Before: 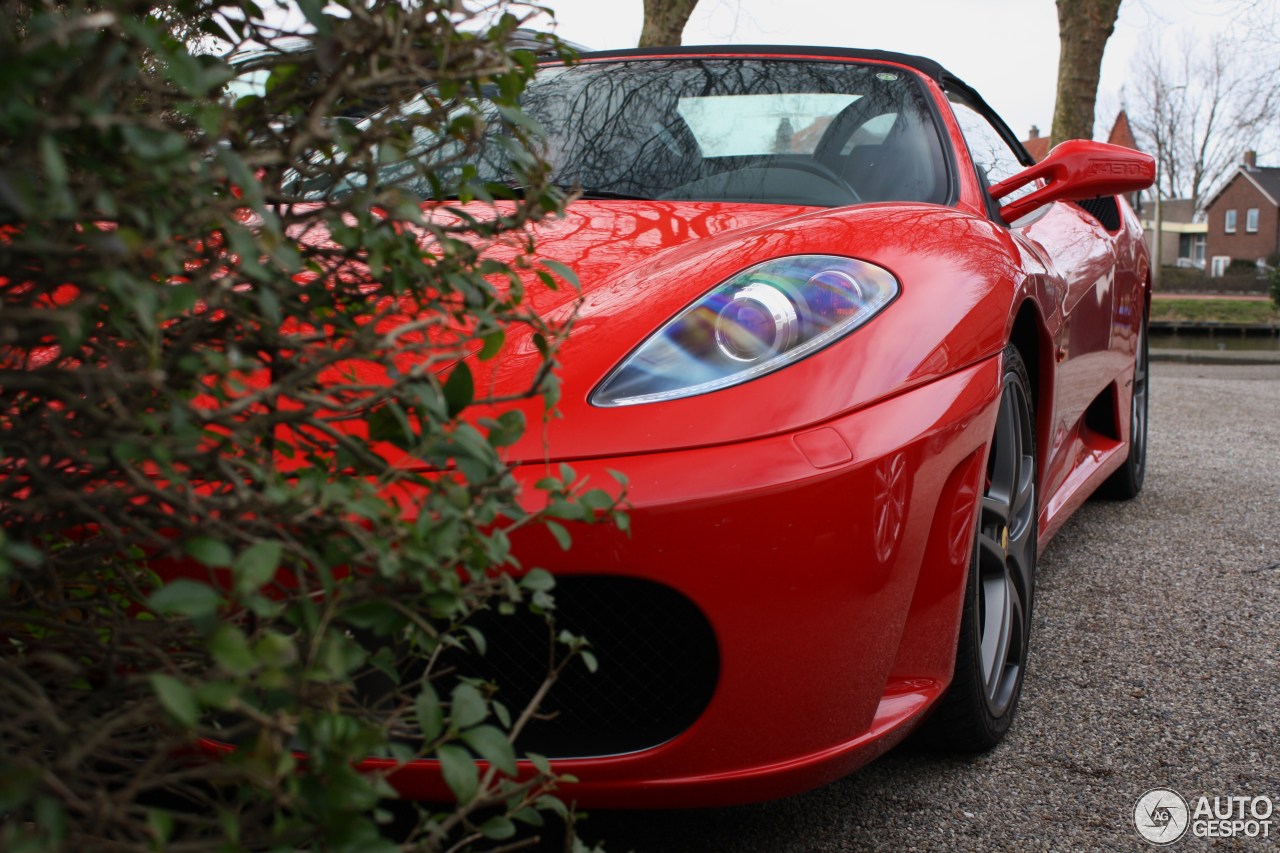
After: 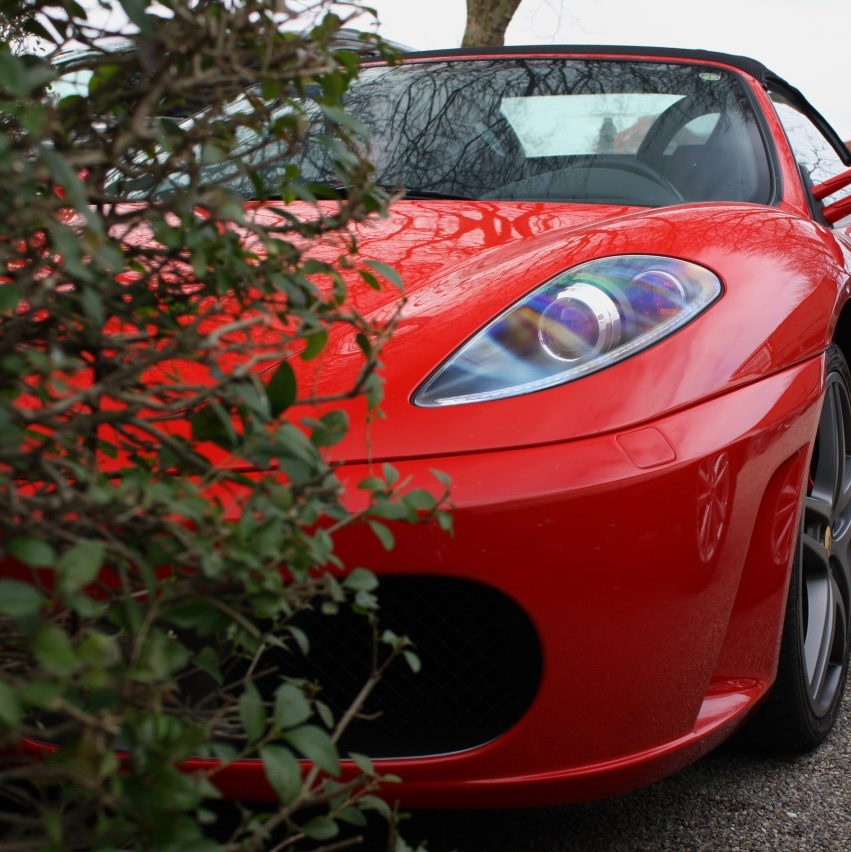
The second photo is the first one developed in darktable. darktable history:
crop and rotate: left 13.833%, right 19.658%
